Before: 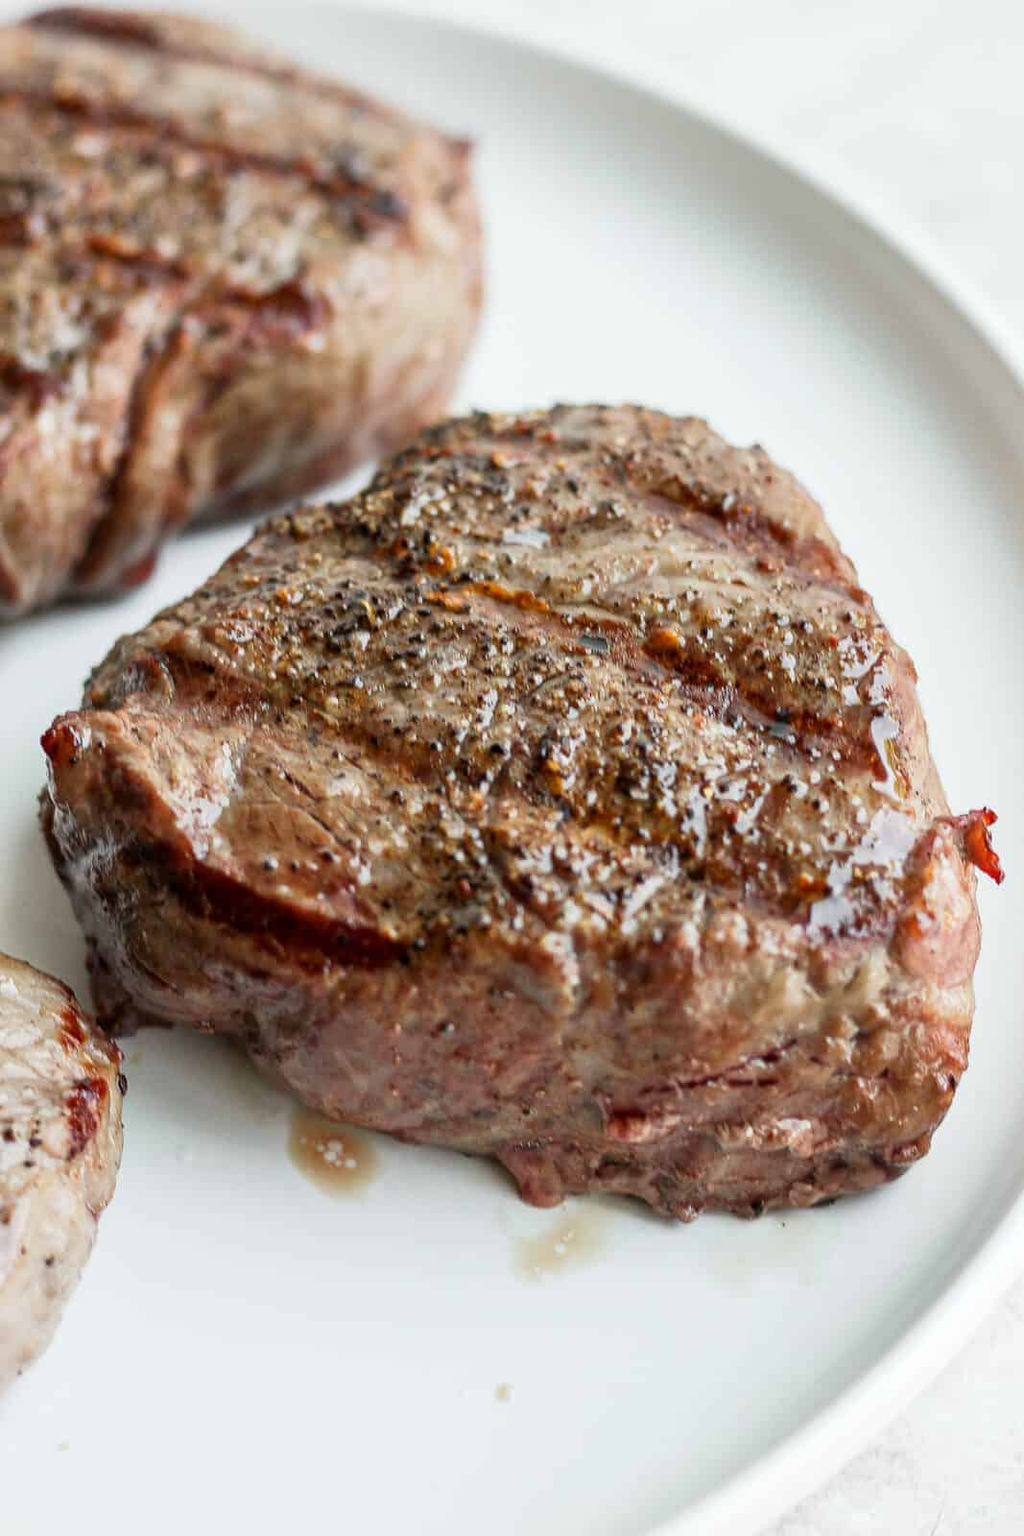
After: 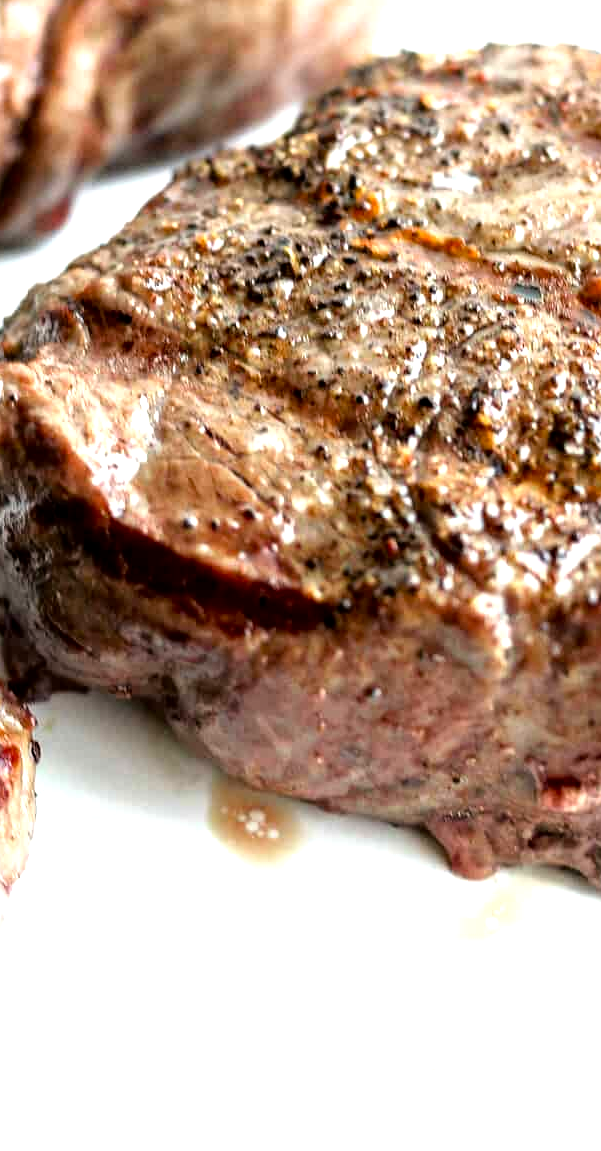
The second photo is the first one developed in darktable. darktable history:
crop: left 8.646%, top 23.642%, right 35.004%, bottom 4.363%
tone equalizer: -8 EV -1.12 EV, -7 EV -1.03 EV, -6 EV -0.897 EV, -5 EV -0.589 EV, -3 EV 0.558 EV, -2 EV 0.894 EV, -1 EV 0.995 EV, +0 EV 1.08 EV
exposure: black level correction 0.005, exposure 0.001 EV, compensate highlight preservation false
